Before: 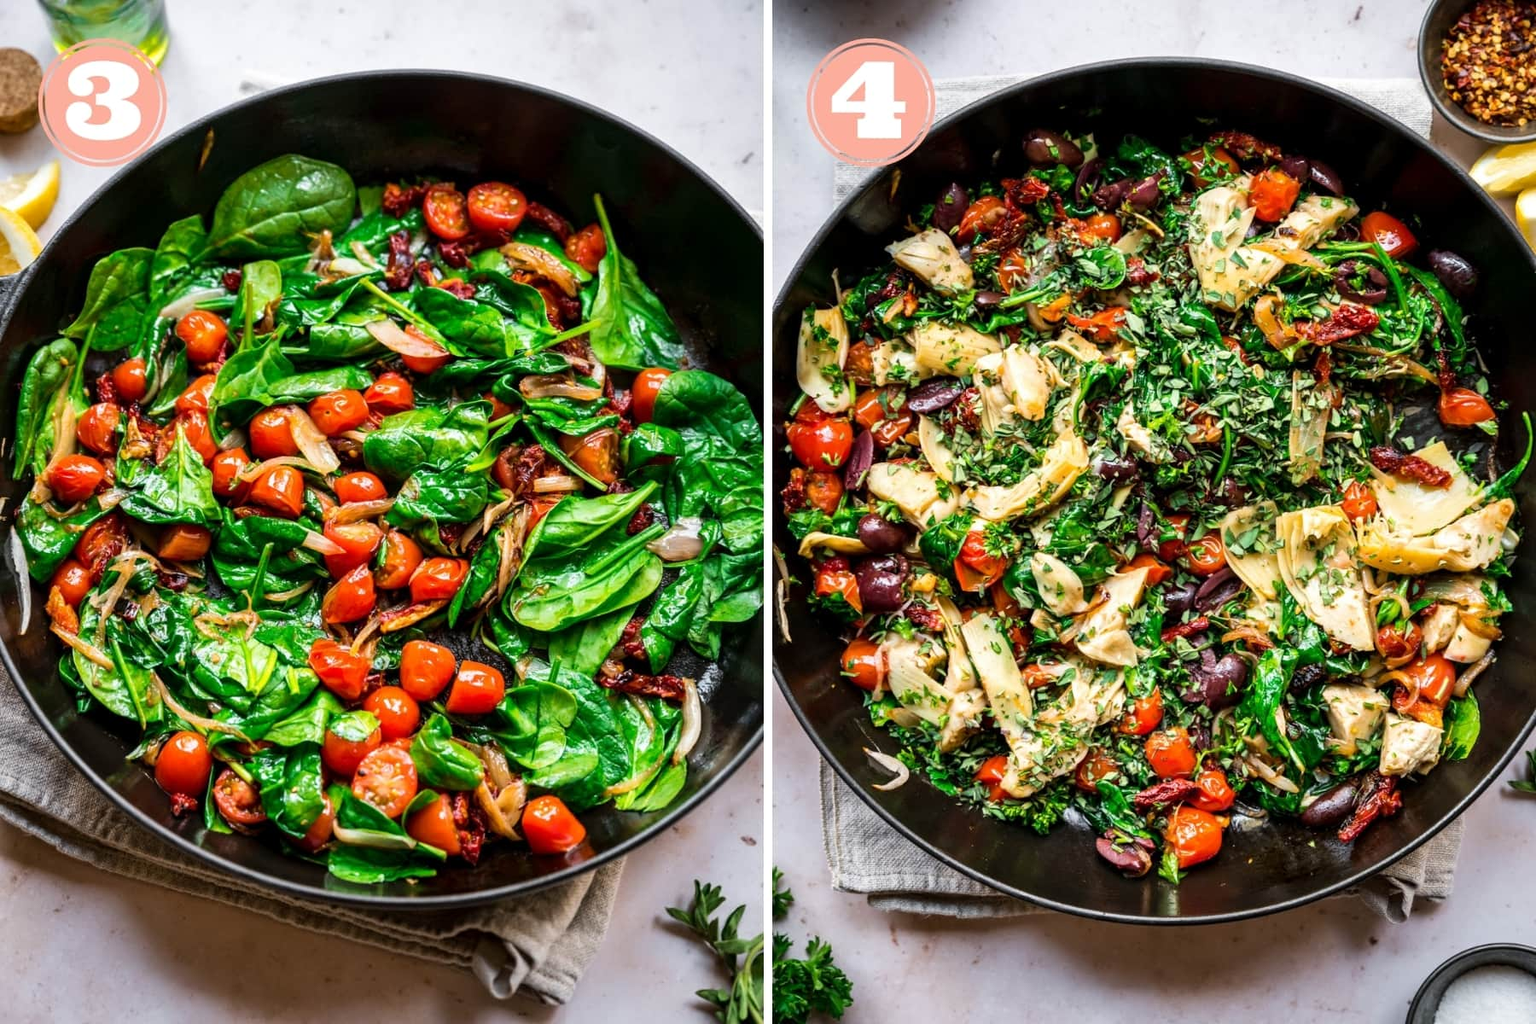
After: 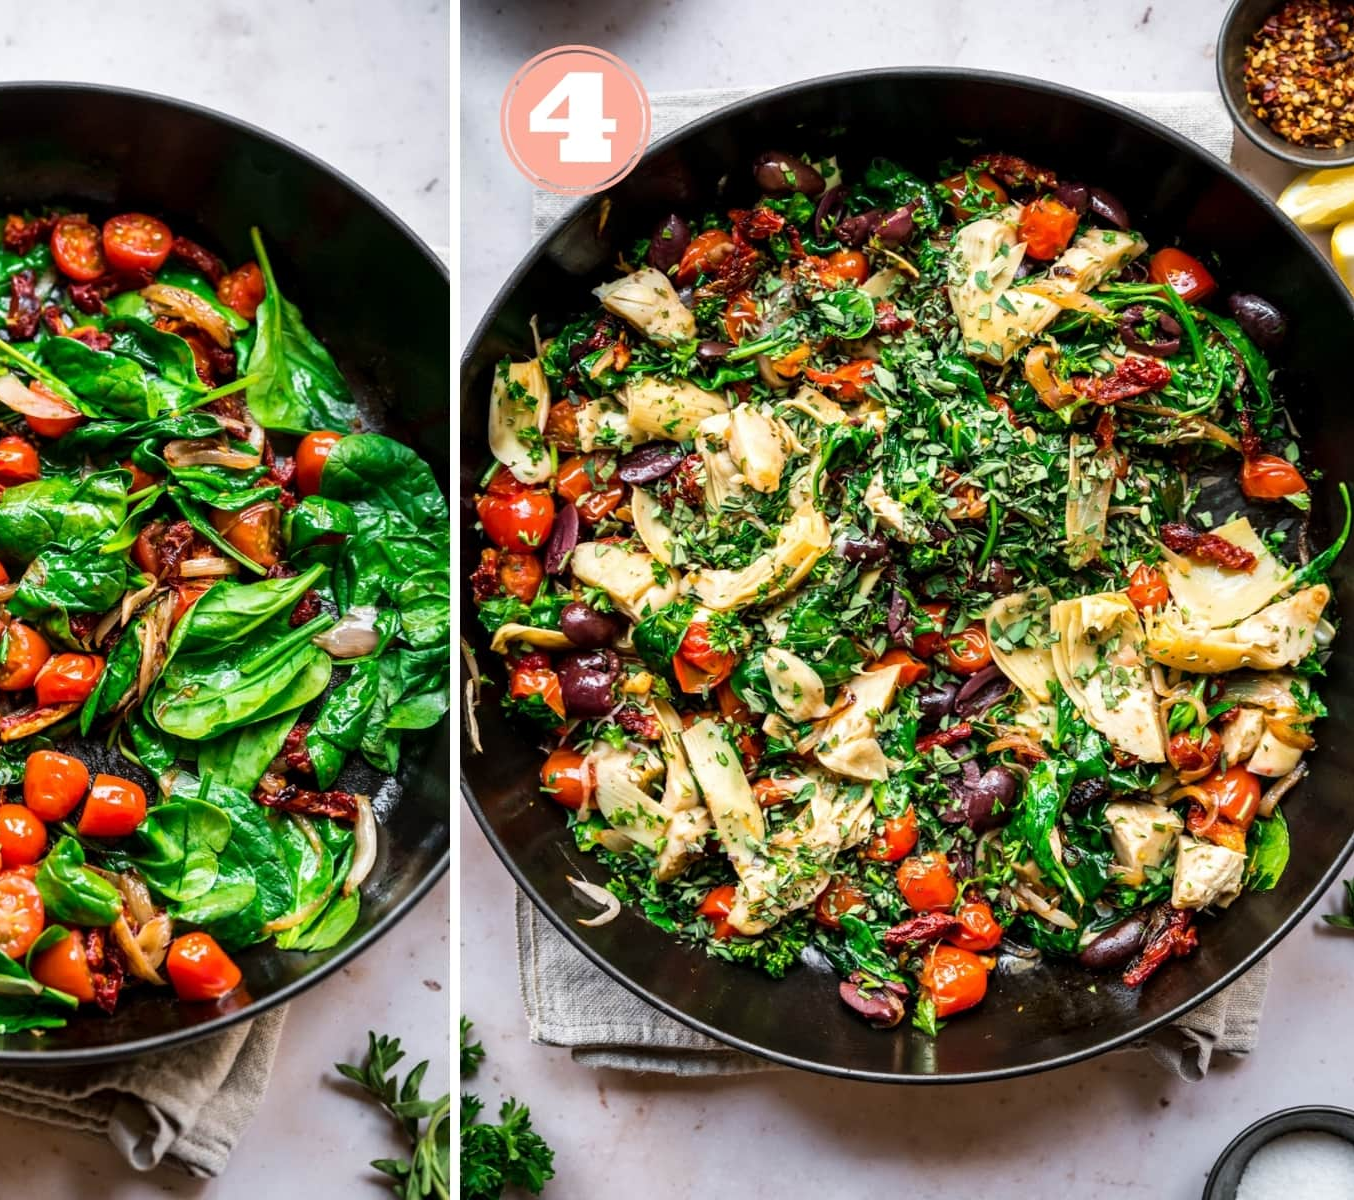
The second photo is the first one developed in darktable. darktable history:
crop and rotate: left 24.735%
